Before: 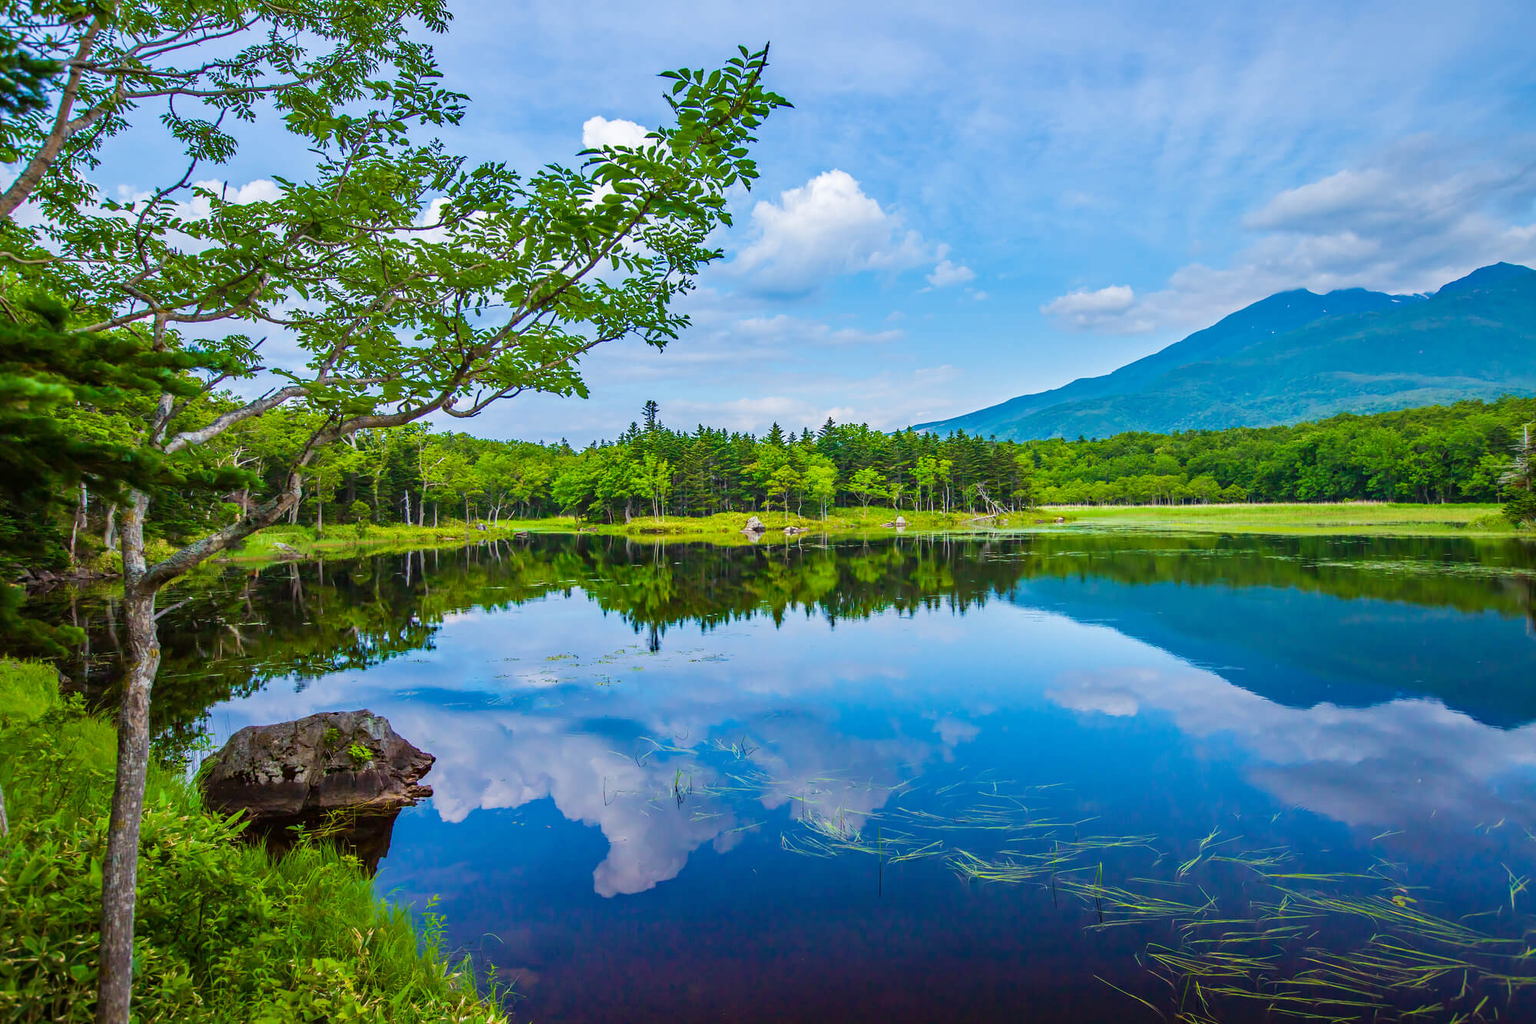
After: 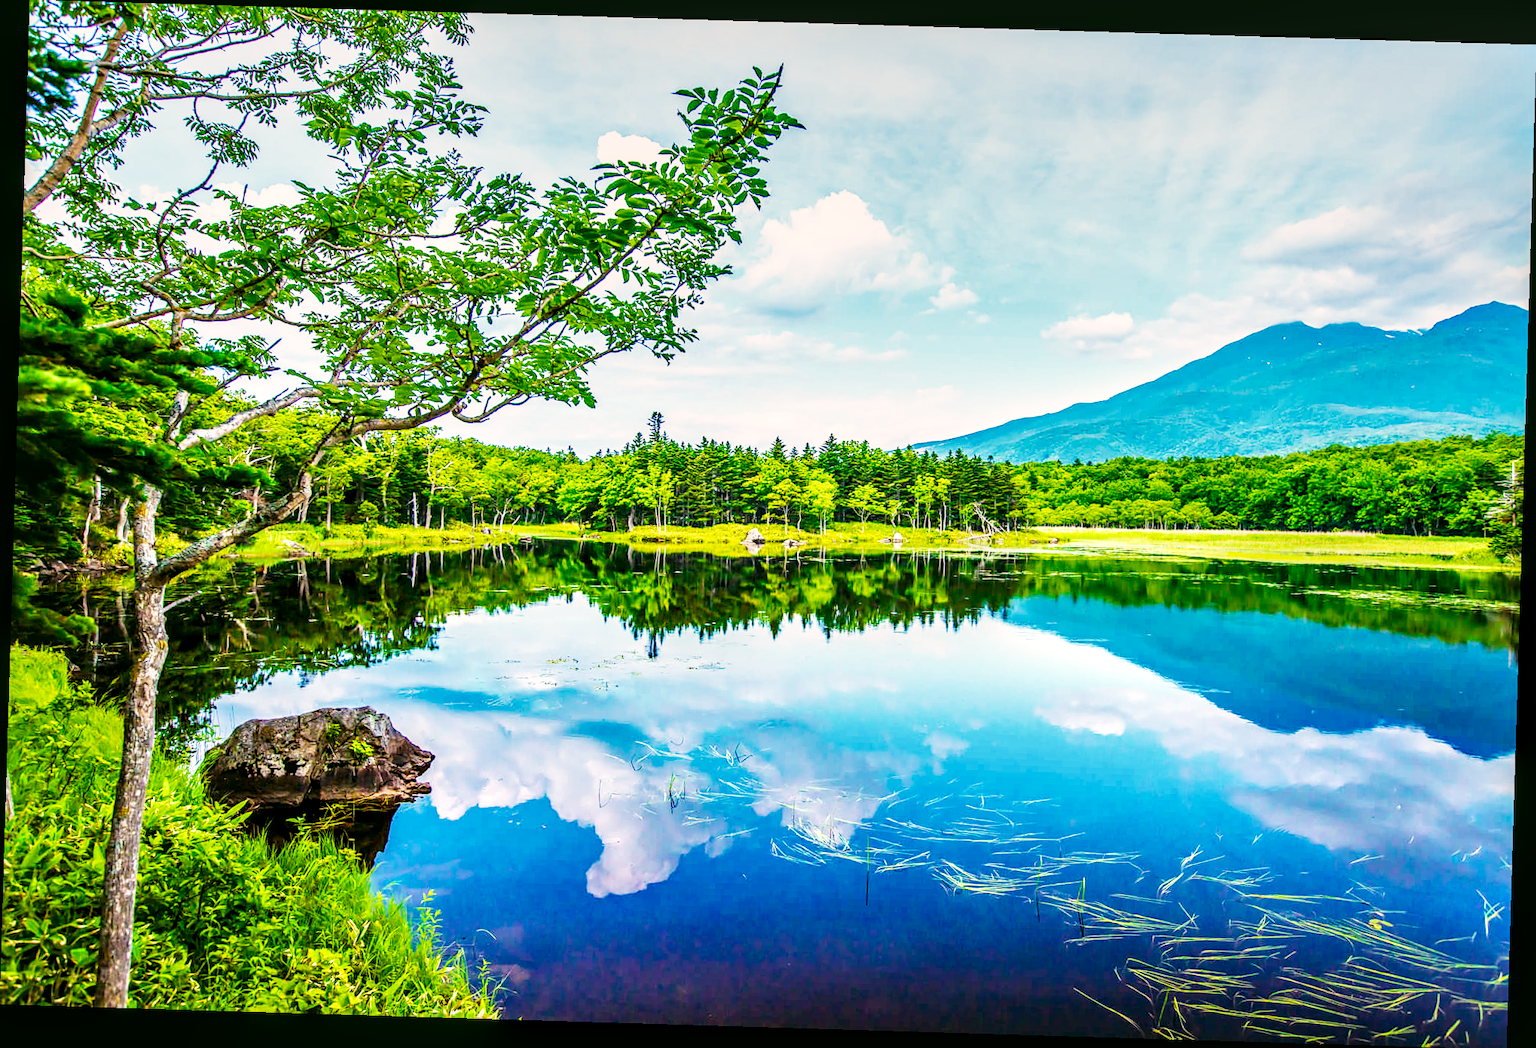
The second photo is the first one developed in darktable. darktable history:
rotate and perspective: rotation 1.72°, automatic cropping off
local contrast: detail 140%
sharpen: amount 0.2
base curve: curves: ch0 [(0, 0) (0.007, 0.004) (0.027, 0.03) (0.046, 0.07) (0.207, 0.54) (0.442, 0.872) (0.673, 0.972) (1, 1)], preserve colors none
shadows and highlights: radius 125.46, shadows 30.51, highlights -30.51, low approximation 0.01, soften with gaussian
color correction: highlights a* 4.02, highlights b* 4.98, shadows a* -7.55, shadows b* 4.98
